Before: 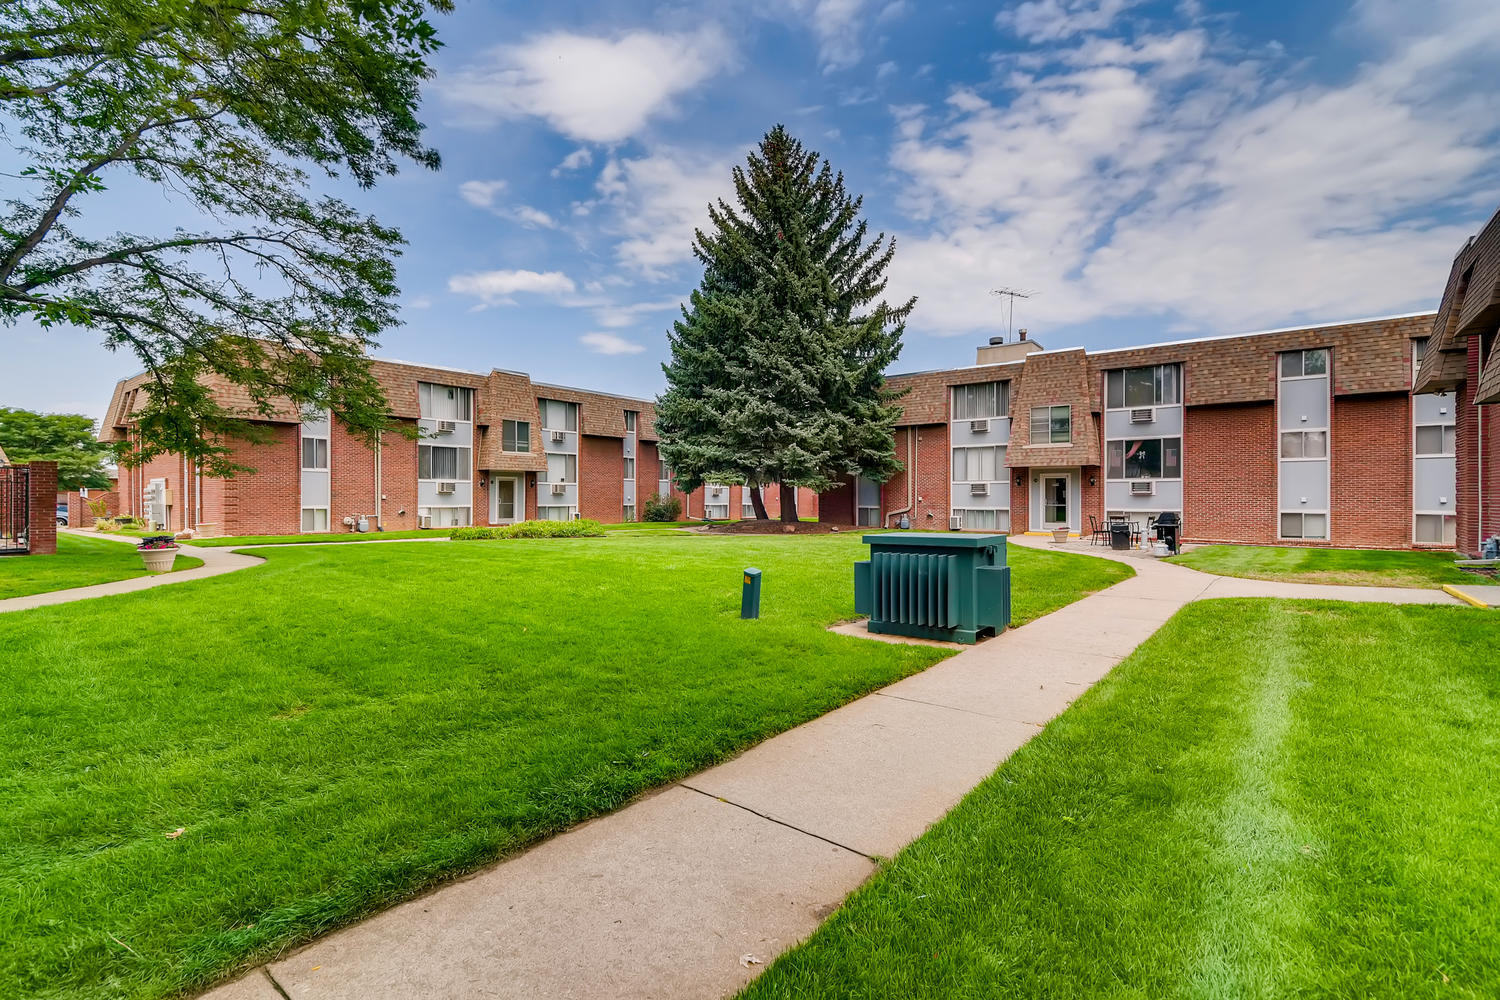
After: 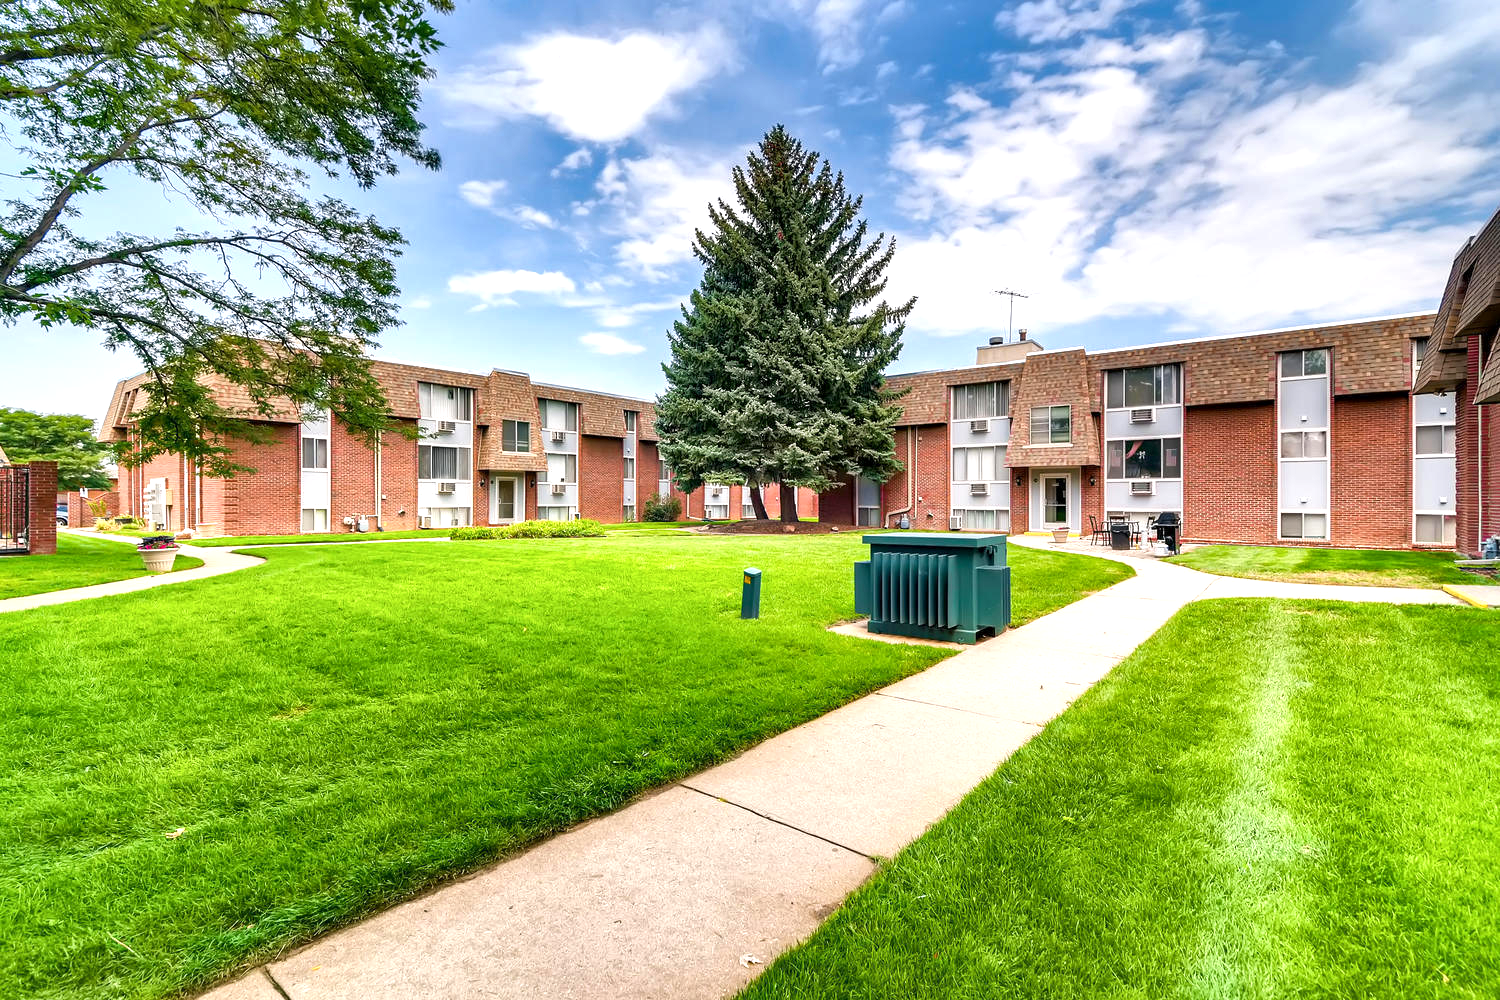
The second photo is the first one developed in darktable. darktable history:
exposure: exposure 0.77 EV, compensate highlight preservation false
local contrast: mode bilateral grid, contrast 21, coarseness 99, detail 150%, midtone range 0.2
